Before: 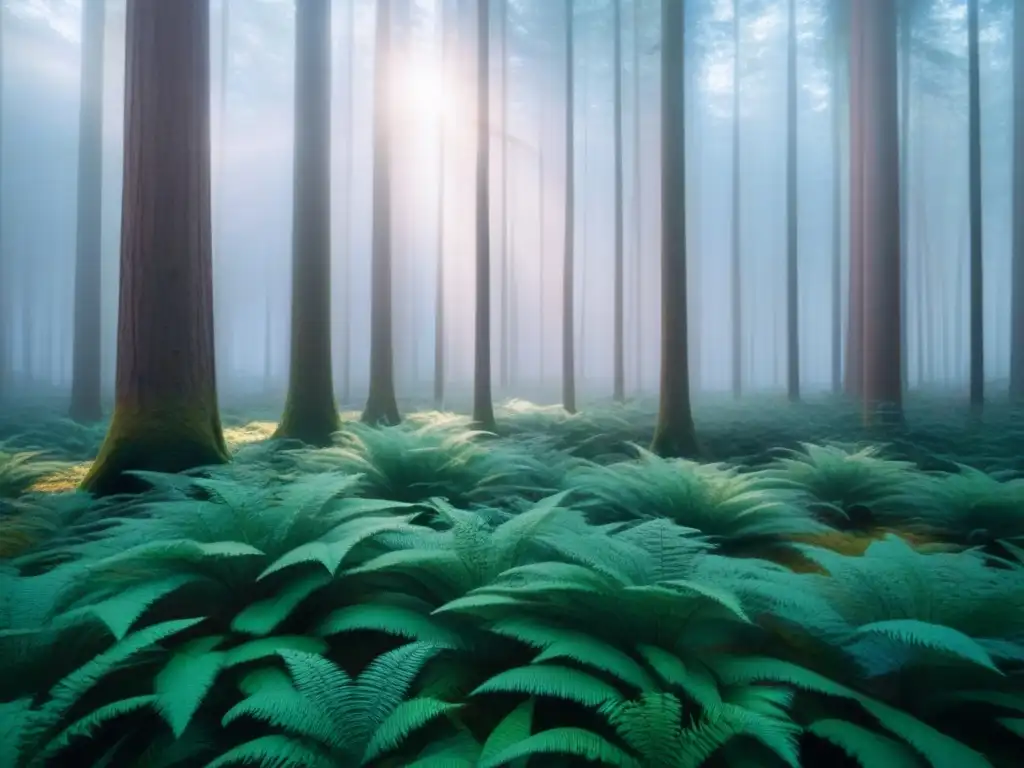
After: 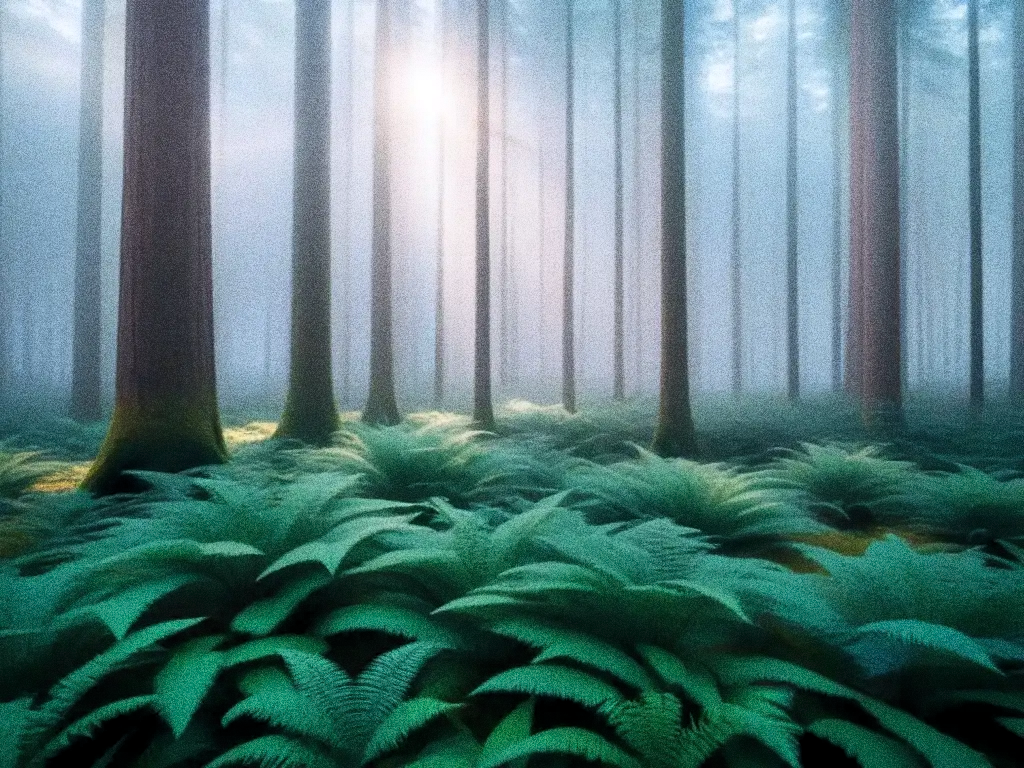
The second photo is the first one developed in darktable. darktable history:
grain: coarseness 10.62 ISO, strength 55.56%
levels: levels [0.026, 0.507, 0.987]
